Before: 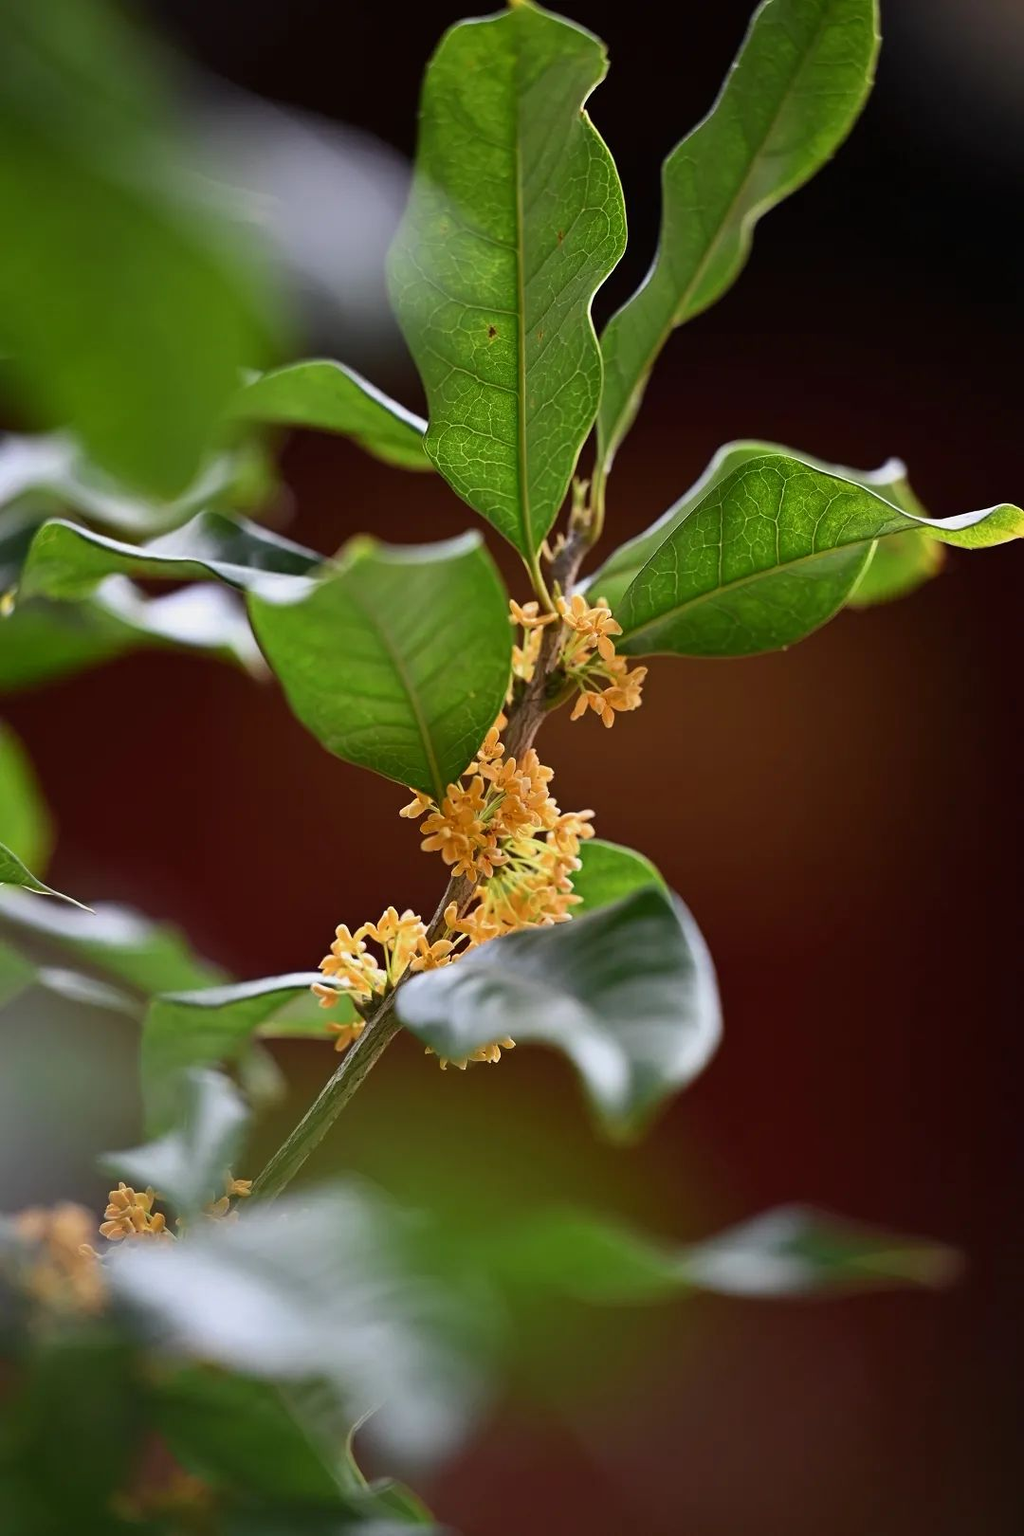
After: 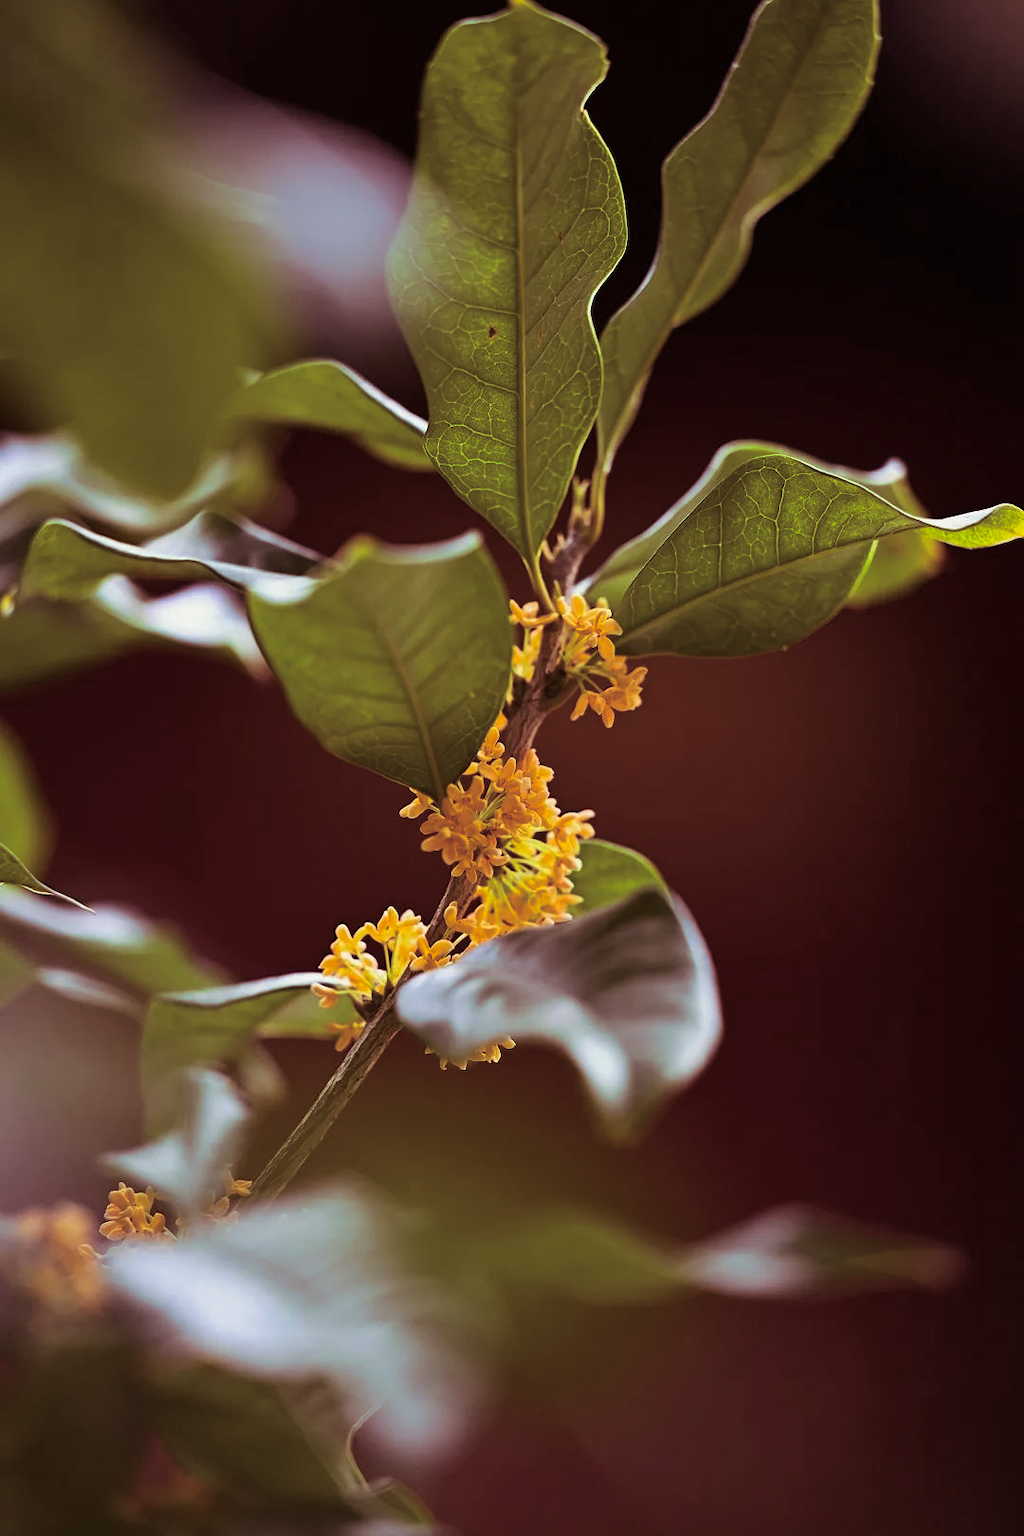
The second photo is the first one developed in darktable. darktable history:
split-toning: on, module defaults
color balance rgb: perceptual saturation grading › global saturation 25%, global vibrance 10%
